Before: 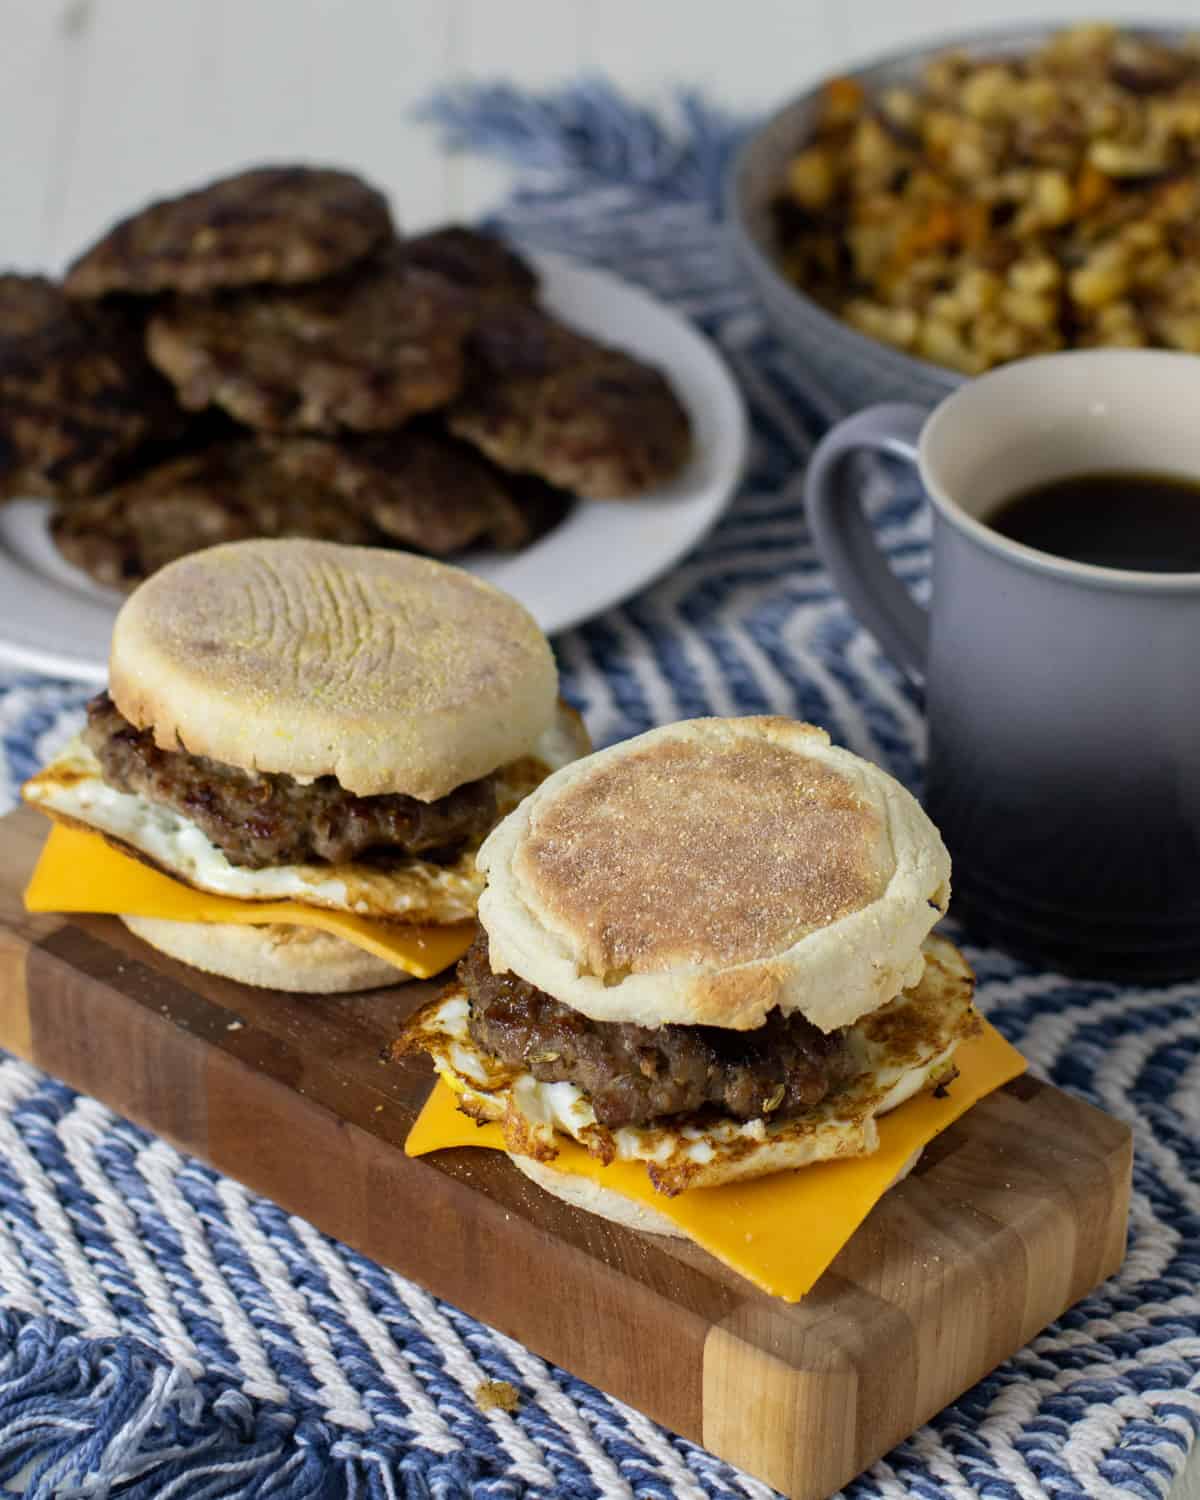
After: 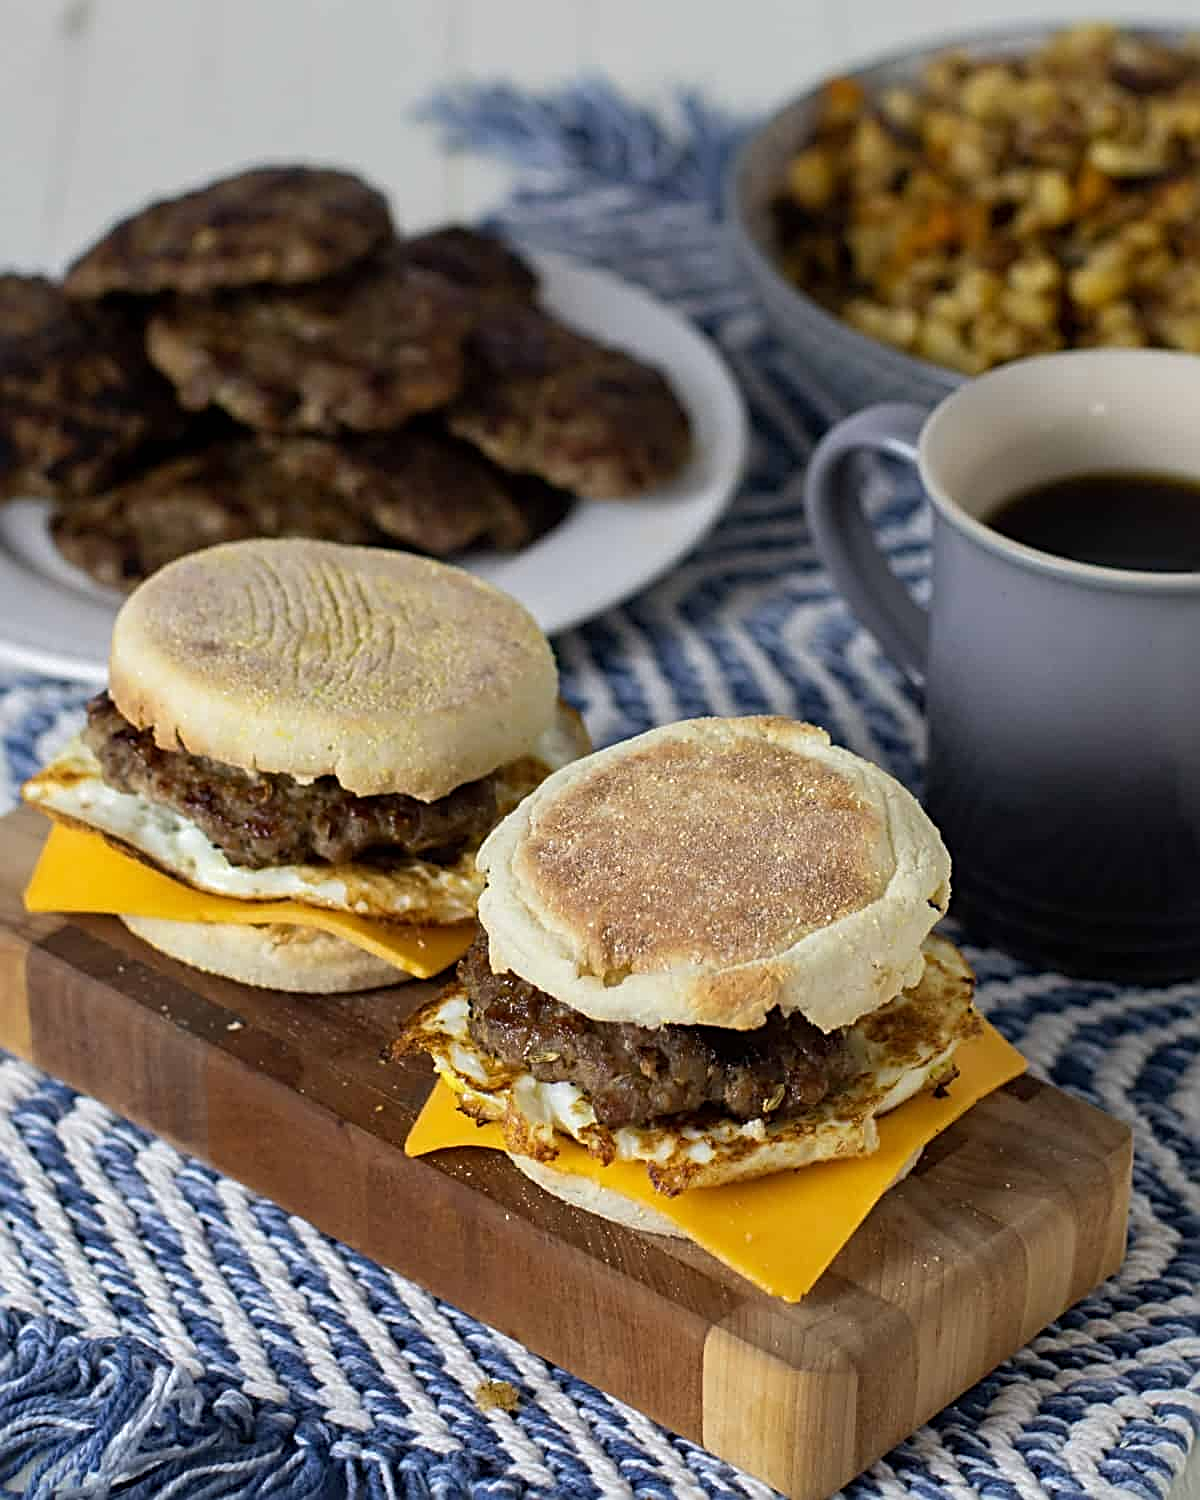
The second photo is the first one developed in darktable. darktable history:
sharpen: radius 2.822, amount 0.716
